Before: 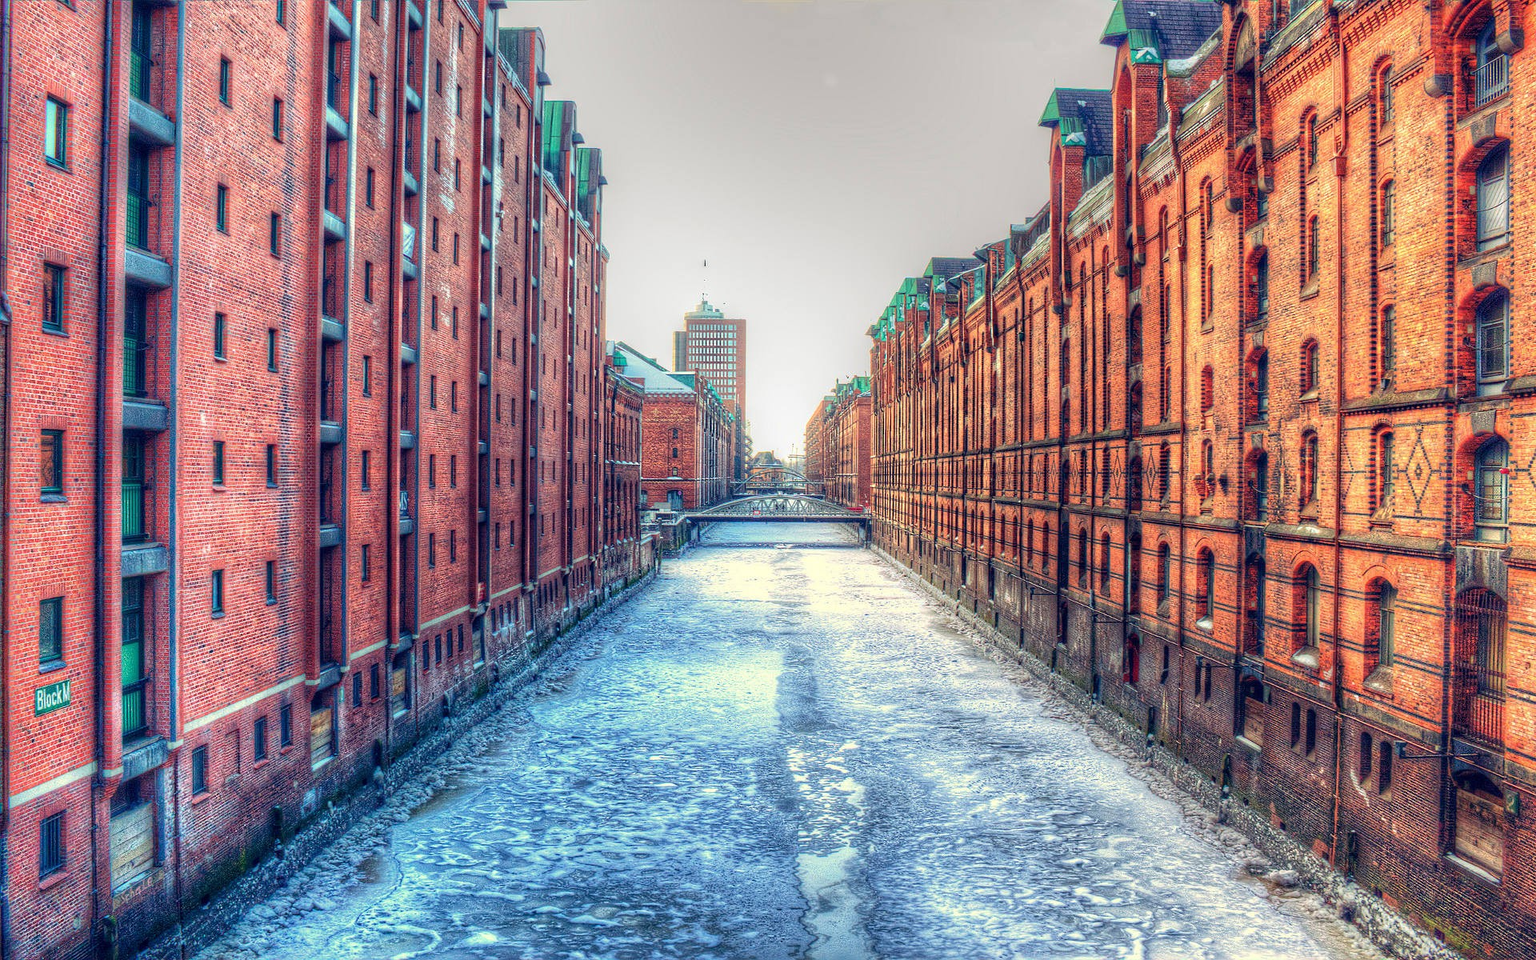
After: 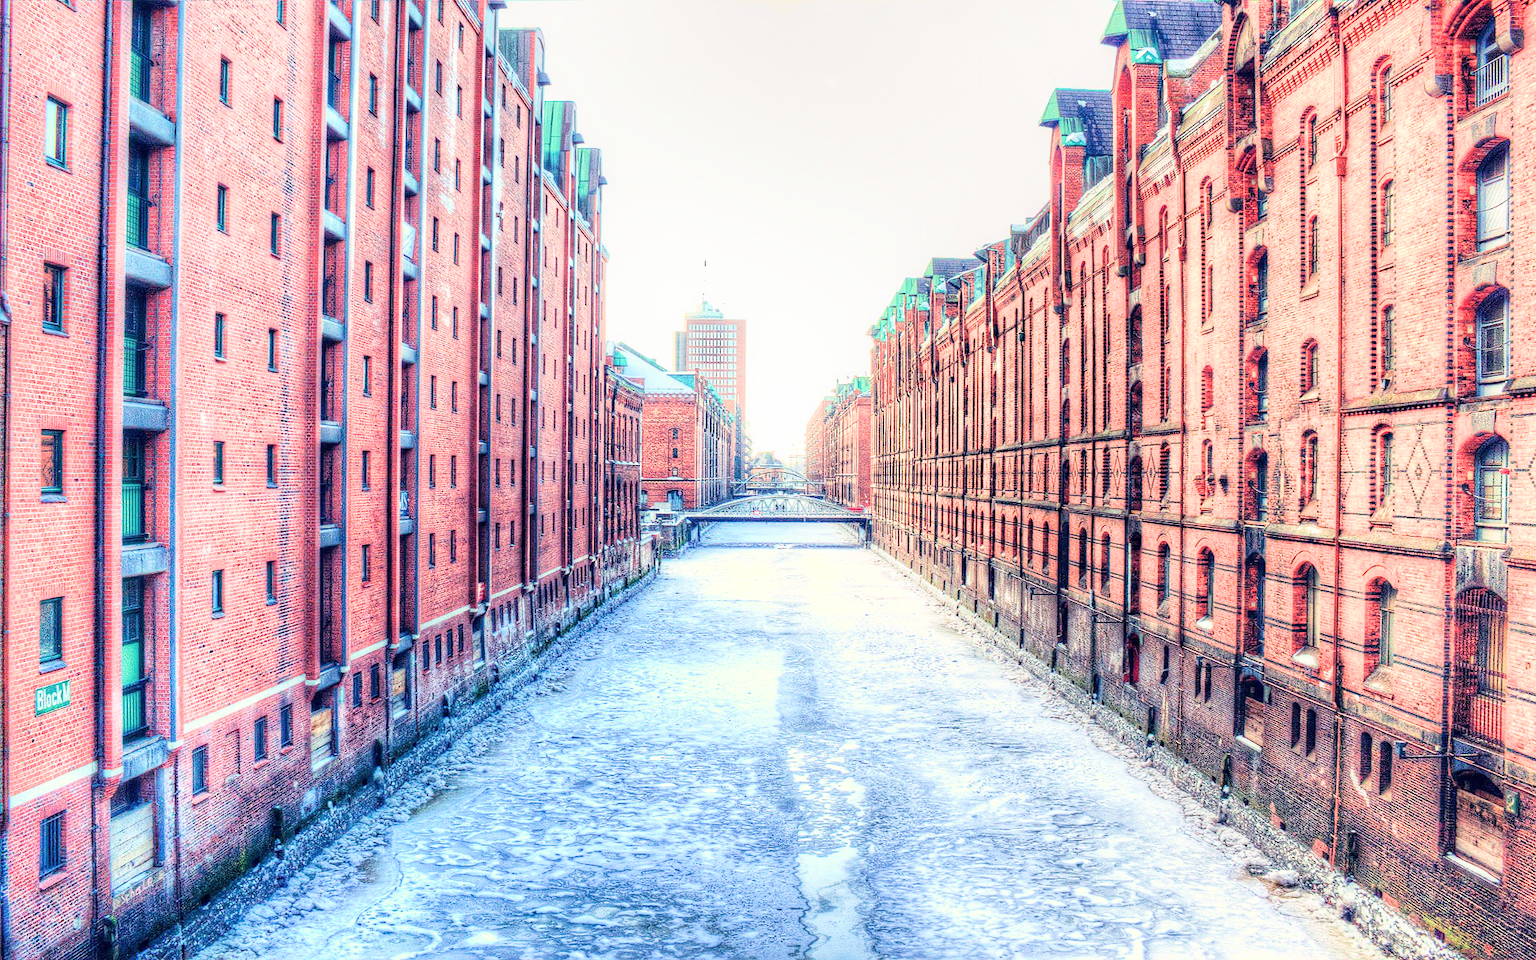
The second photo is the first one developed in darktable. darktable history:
filmic rgb: black relative exposure -7.99 EV, white relative exposure 4.06 EV, hardness 4.1, contrast 1.36
exposure: black level correction 0, exposure 1.438 EV, compensate highlight preservation false
